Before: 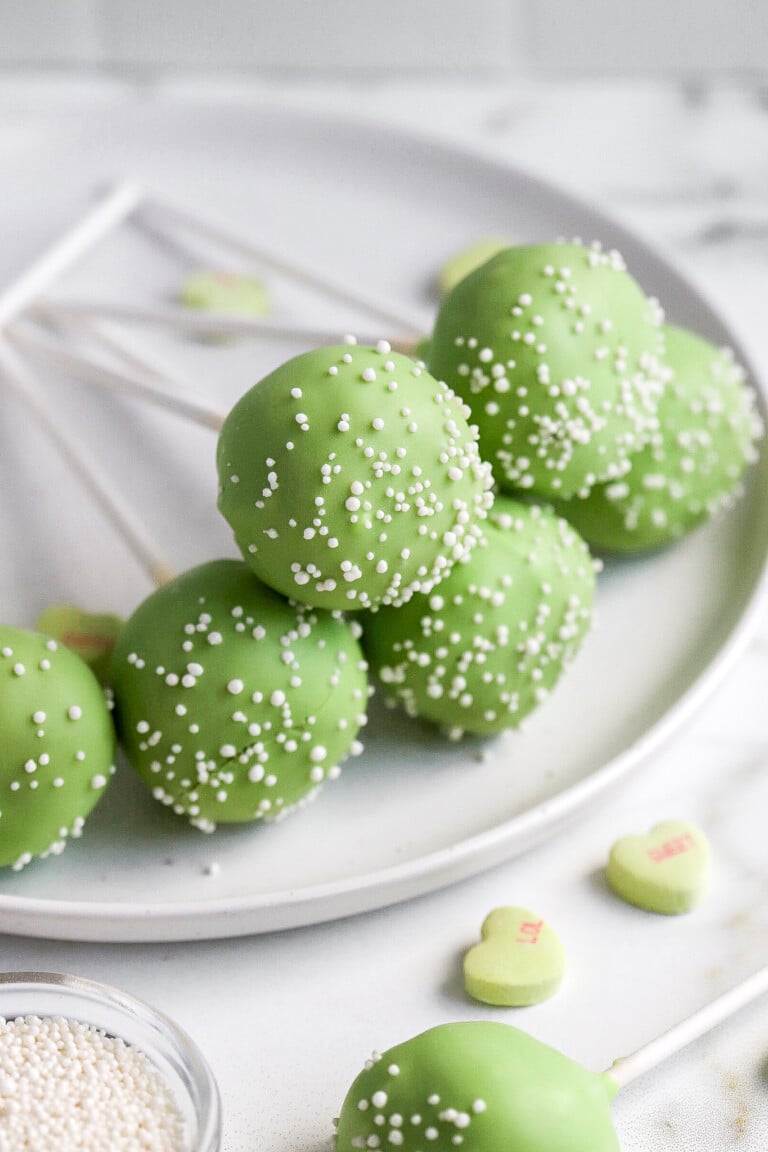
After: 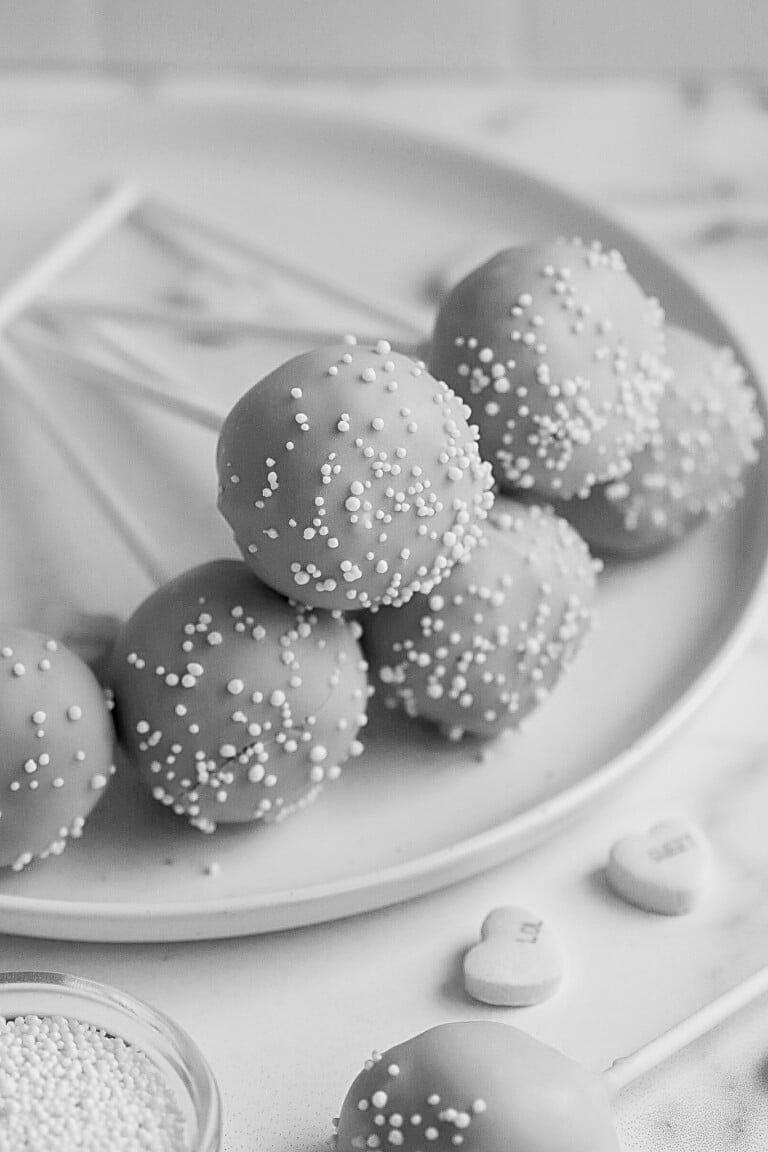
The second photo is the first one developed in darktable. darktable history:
sharpen: amount 0.478
monochrome: a 26.22, b 42.67, size 0.8
tone equalizer: on, module defaults
